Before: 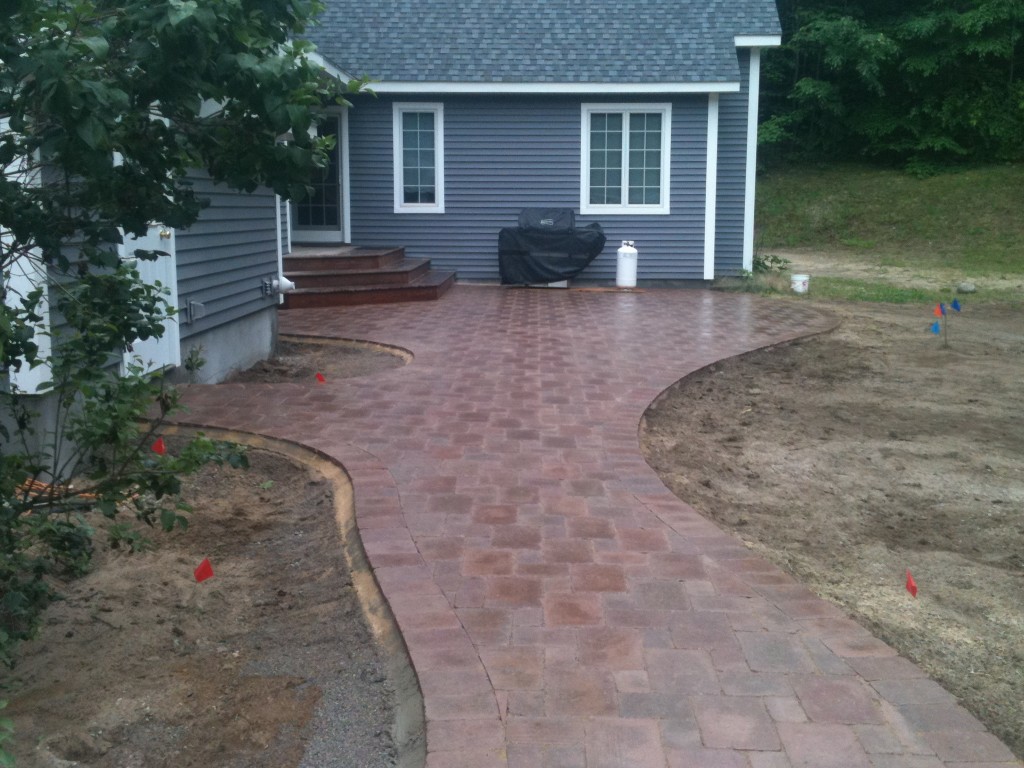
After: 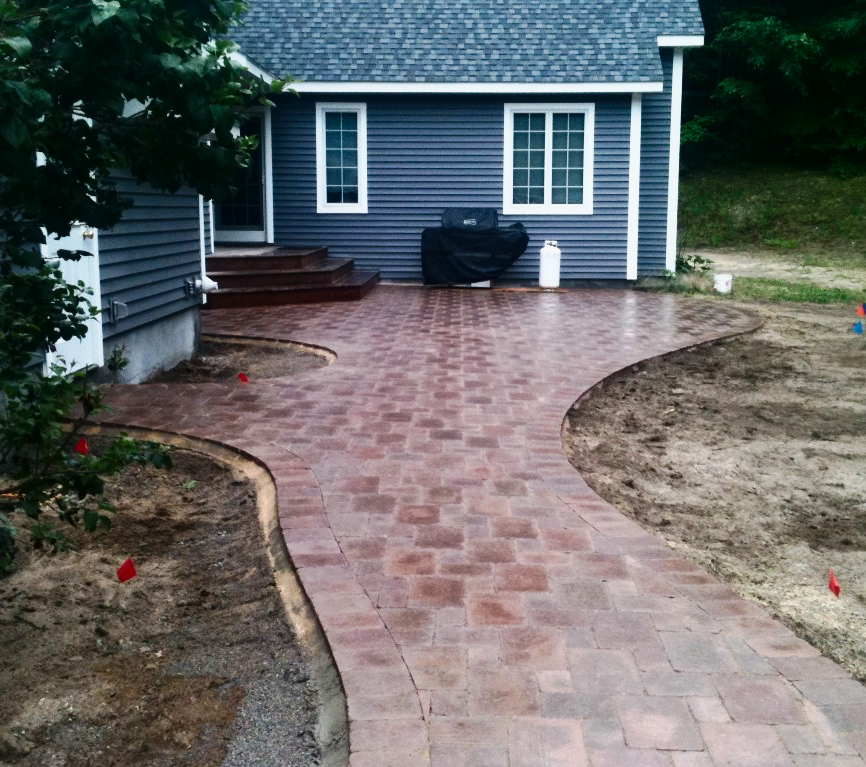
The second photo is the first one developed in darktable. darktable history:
crop: left 7.586%, right 7.79%
contrast brightness saturation: contrast 0.285
tone curve: curves: ch0 [(0, 0) (0.035, 0.011) (0.133, 0.076) (0.285, 0.265) (0.491, 0.541) (0.617, 0.693) (0.704, 0.77) (0.794, 0.865) (0.895, 0.938) (1, 0.976)]; ch1 [(0, 0) (0.318, 0.278) (0.444, 0.427) (0.502, 0.497) (0.543, 0.547) (0.601, 0.641) (0.746, 0.764) (1, 1)]; ch2 [(0, 0) (0.316, 0.292) (0.381, 0.37) (0.423, 0.448) (0.476, 0.482) (0.502, 0.5) (0.543, 0.547) (0.587, 0.613) (0.642, 0.672) (0.704, 0.727) (0.865, 0.827) (1, 0.951)], preserve colors none
